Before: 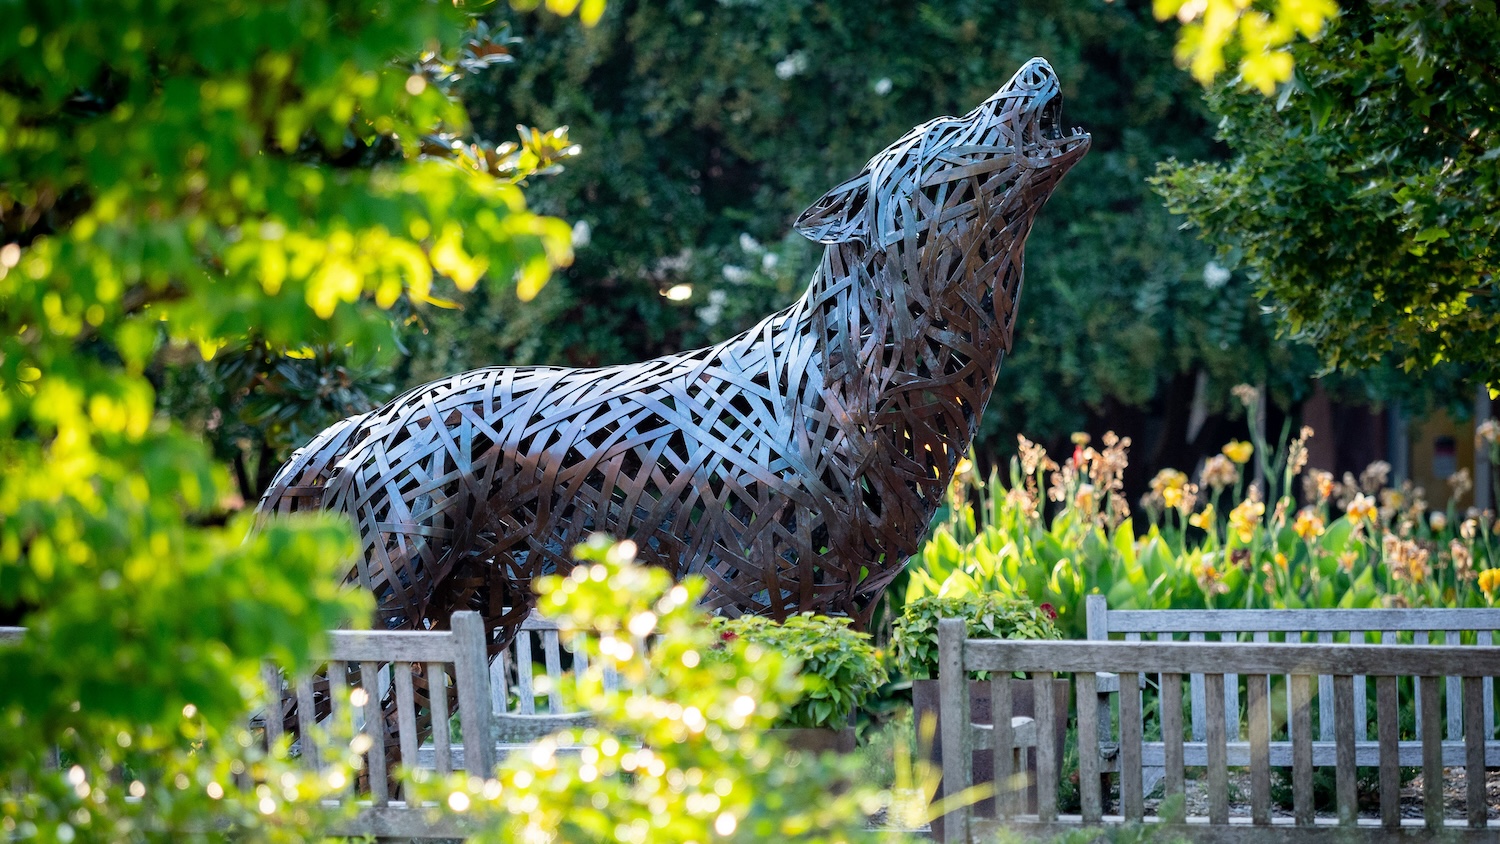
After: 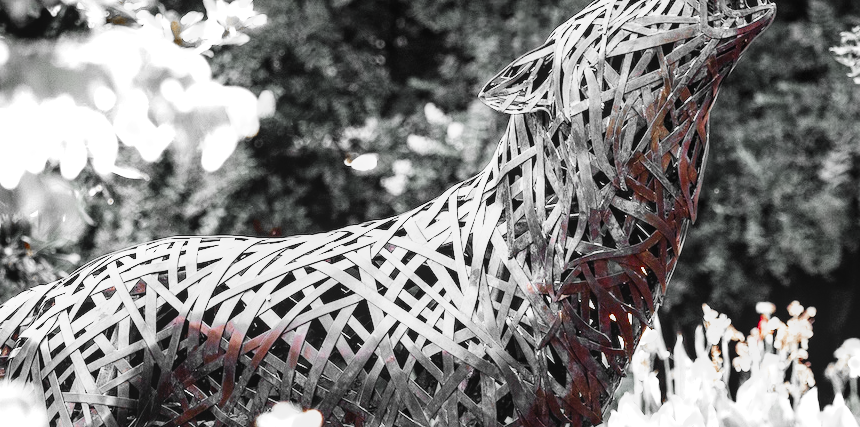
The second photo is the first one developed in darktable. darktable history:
exposure: exposure 0.291 EV, compensate highlight preservation false
base curve: curves: ch0 [(0, 0) (0.007, 0.004) (0.027, 0.03) (0.046, 0.07) (0.207, 0.54) (0.442, 0.872) (0.673, 0.972) (1, 1)], preserve colors none
local contrast: detail 110%
crop: left 21.05%, top 15.454%, right 21.554%, bottom 33.87%
color zones: curves: ch0 [(0, 0.497) (0.096, 0.361) (0.221, 0.538) (0.429, 0.5) (0.571, 0.5) (0.714, 0.5) (0.857, 0.5) (1, 0.497)]; ch1 [(0, 0.5) (0.143, 0.5) (0.257, -0.002) (0.429, 0.04) (0.571, -0.001) (0.714, -0.015) (0.857, 0.024) (1, 0.5)]
